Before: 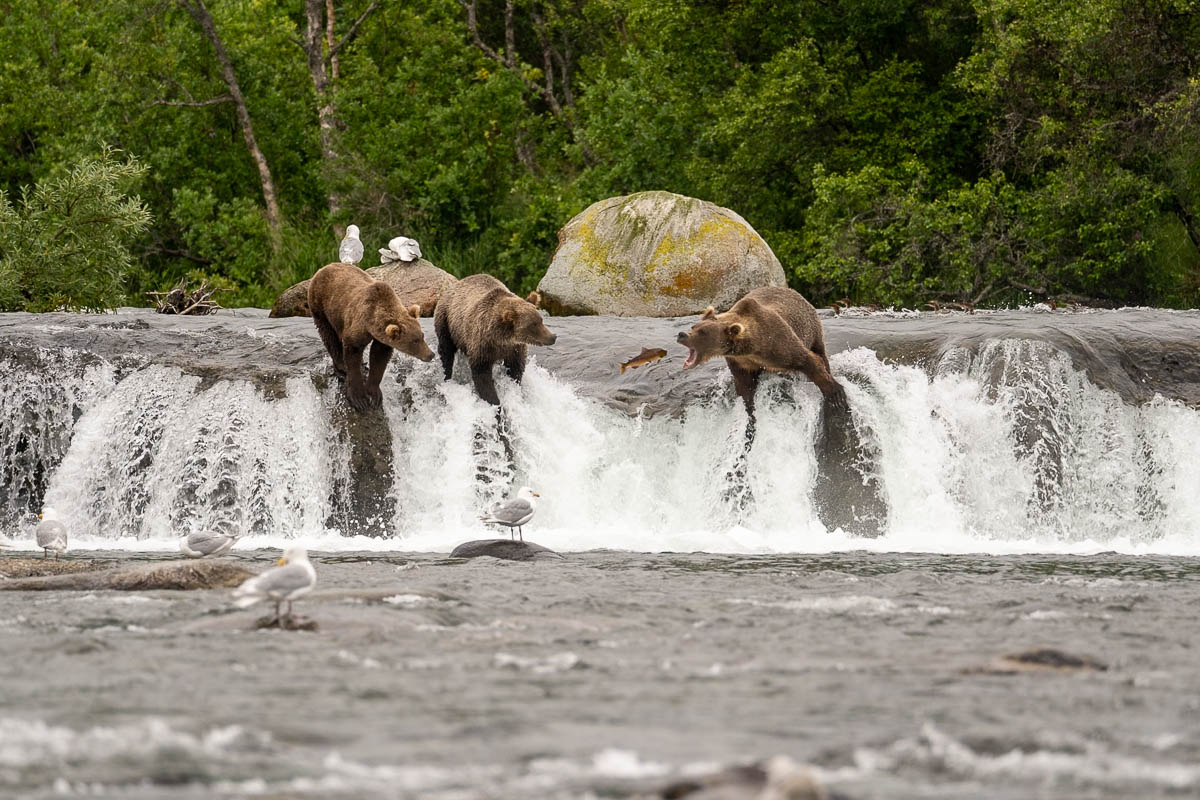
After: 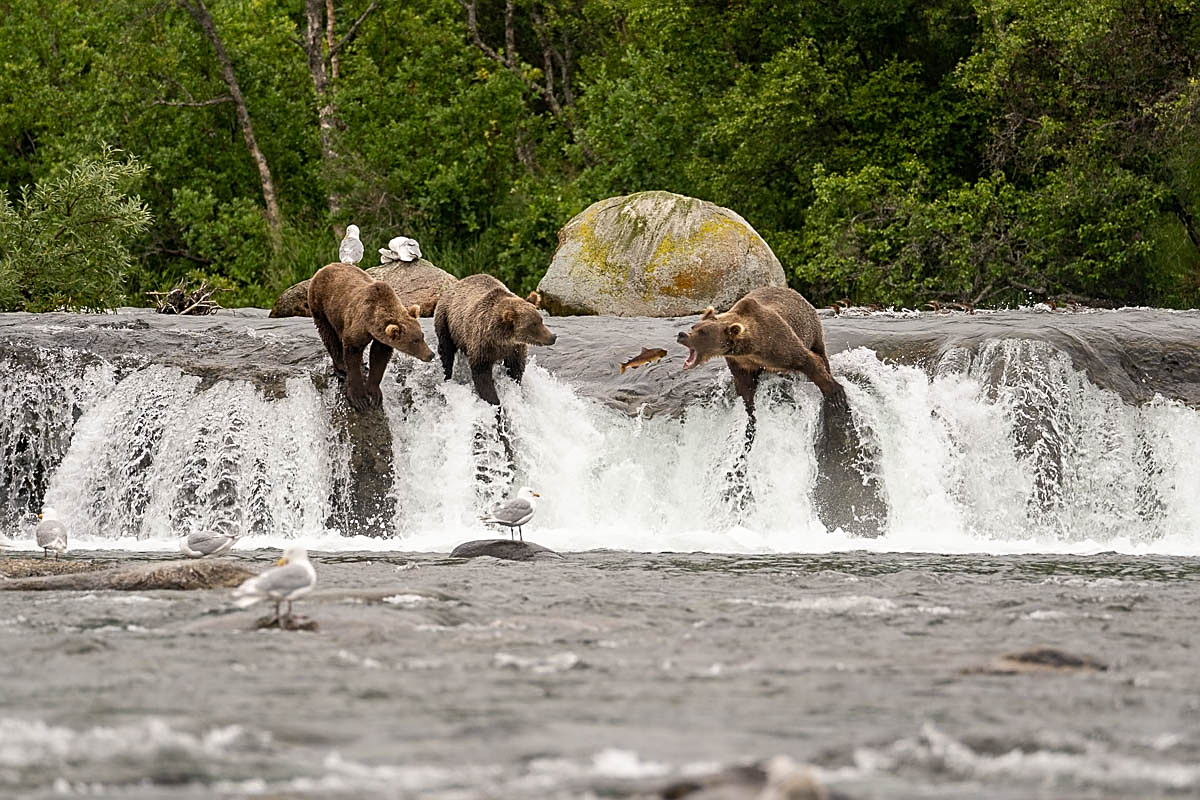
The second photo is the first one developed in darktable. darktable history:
sharpen: on, module defaults
tone equalizer: on, module defaults
white balance: red 1, blue 1
